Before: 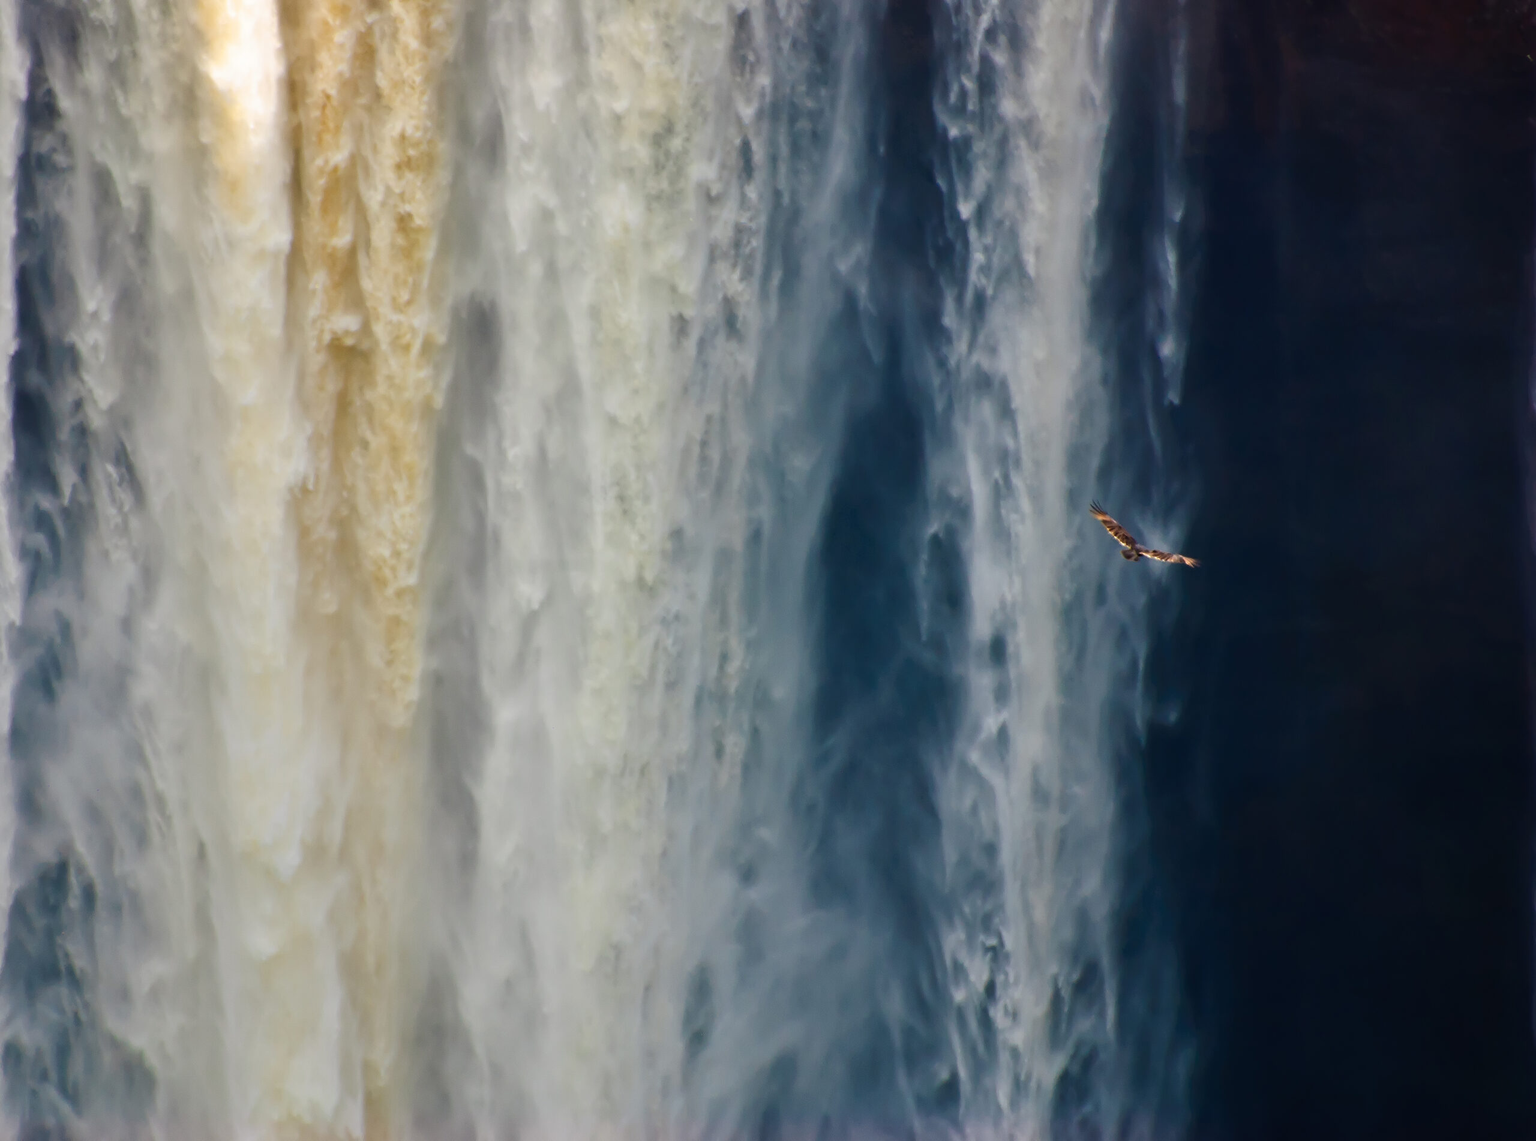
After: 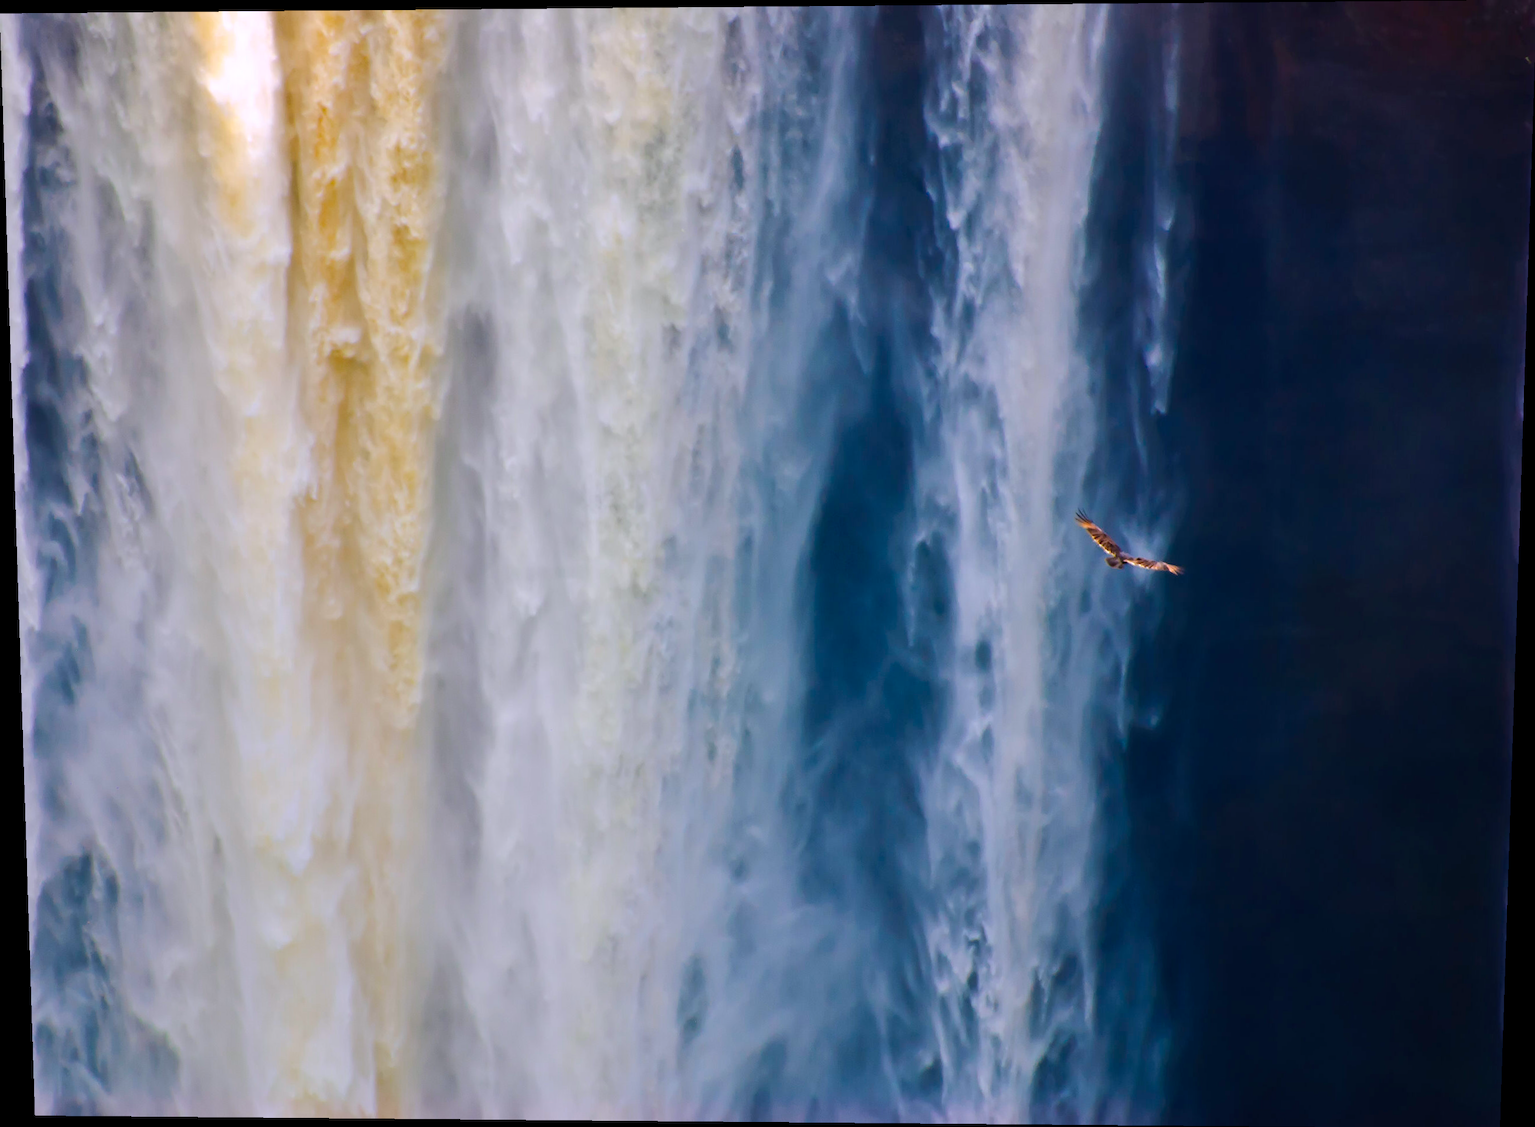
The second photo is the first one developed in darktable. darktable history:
exposure: compensate highlight preservation false
color balance rgb: perceptual saturation grading › global saturation 25%, perceptual brilliance grading › mid-tones 10%, perceptual brilliance grading › shadows 15%, global vibrance 20%
white balance: red 1.004, blue 1.096
rotate and perspective: lens shift (vertical) 0.048, lens shift (horizontal) -0.024, automatic cropping off
